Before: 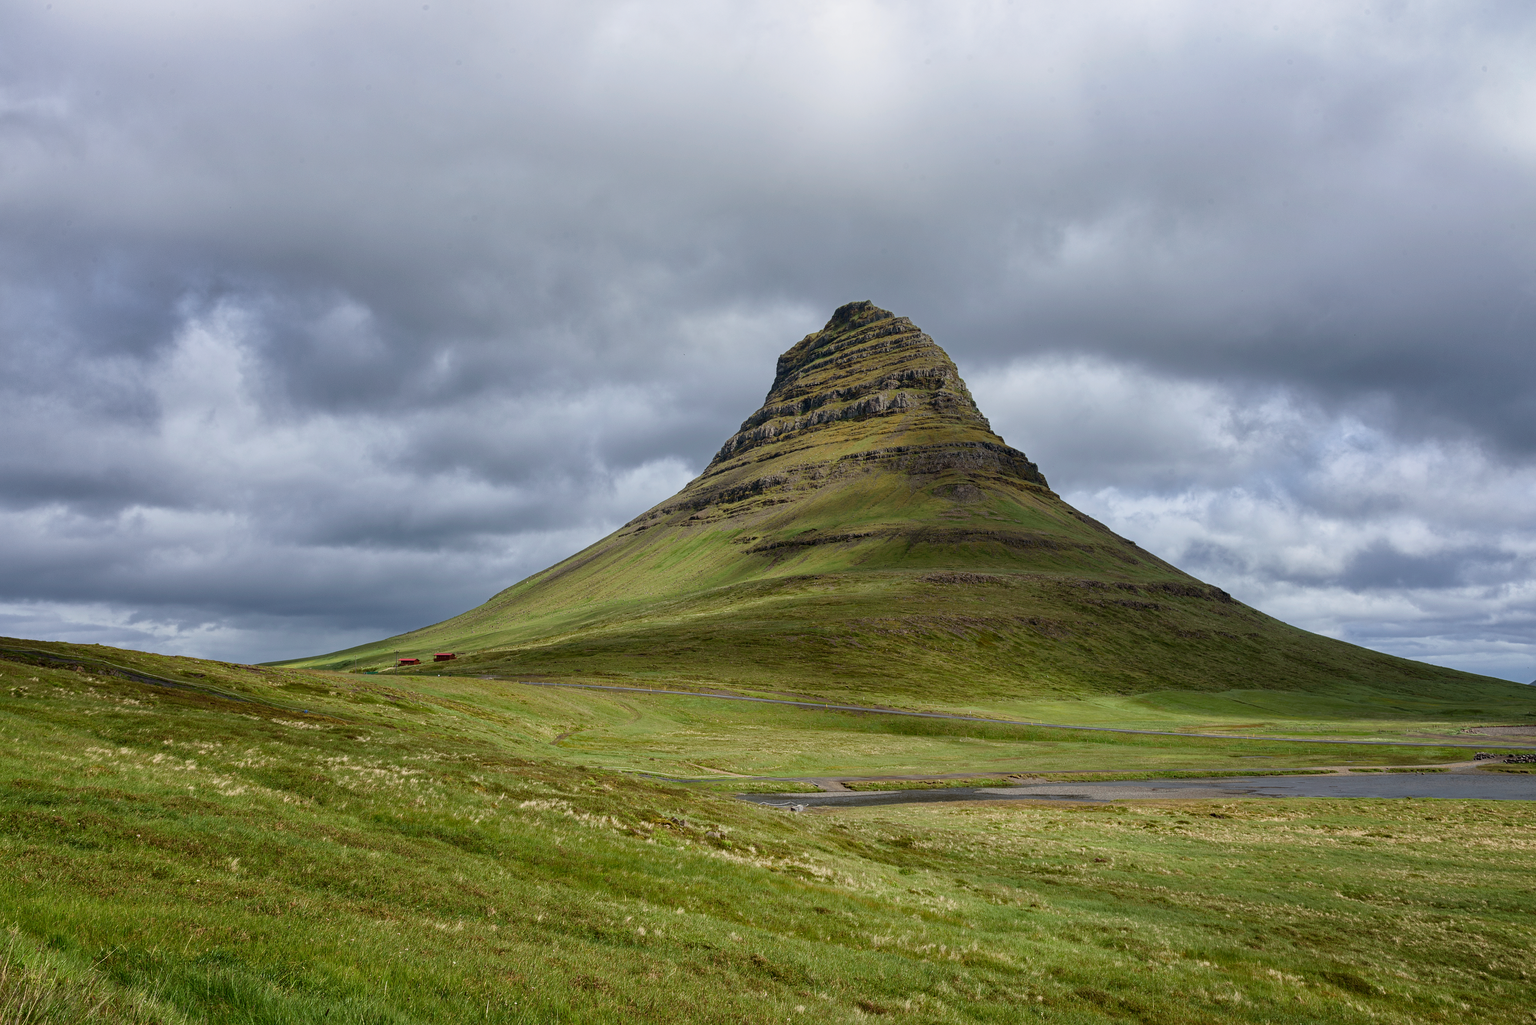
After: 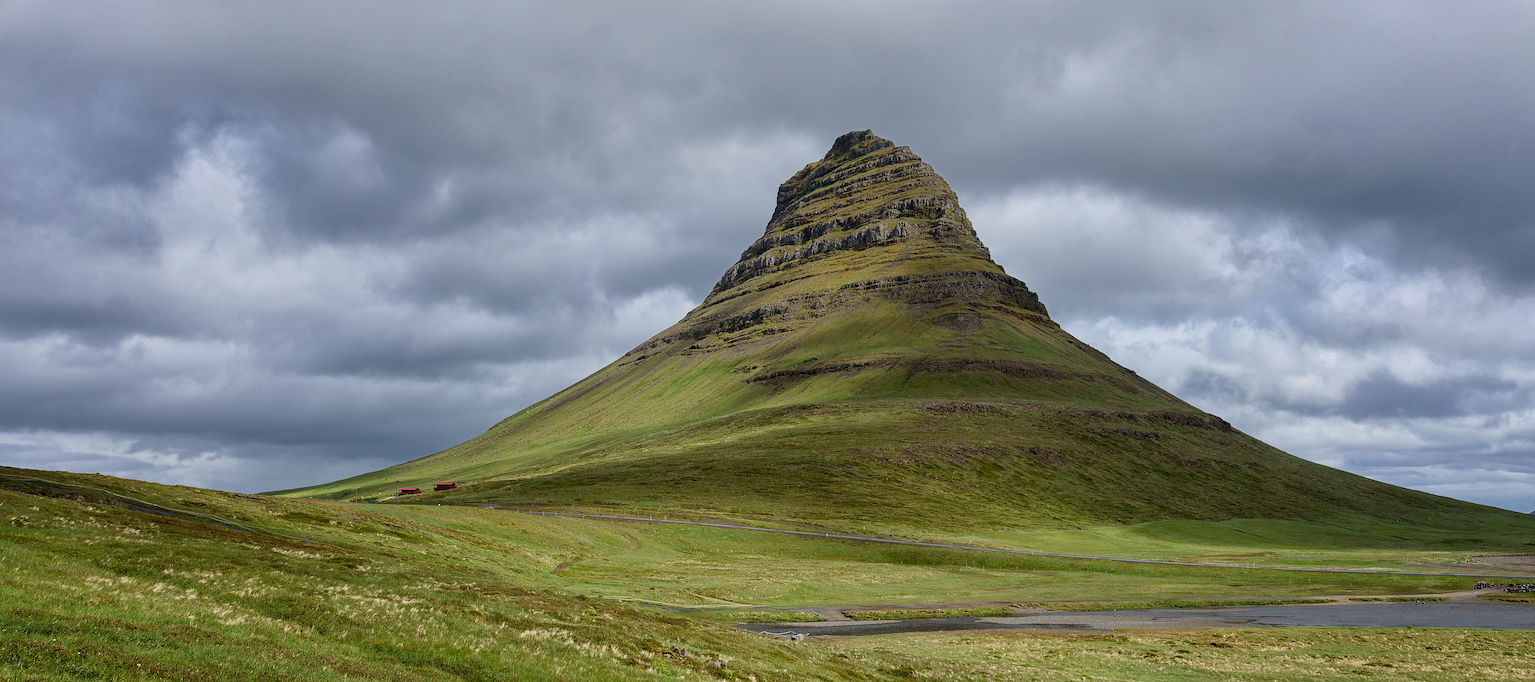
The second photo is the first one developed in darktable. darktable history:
crop: top 16.727%, bottom 16.727%
sharpen: on, module defaults
